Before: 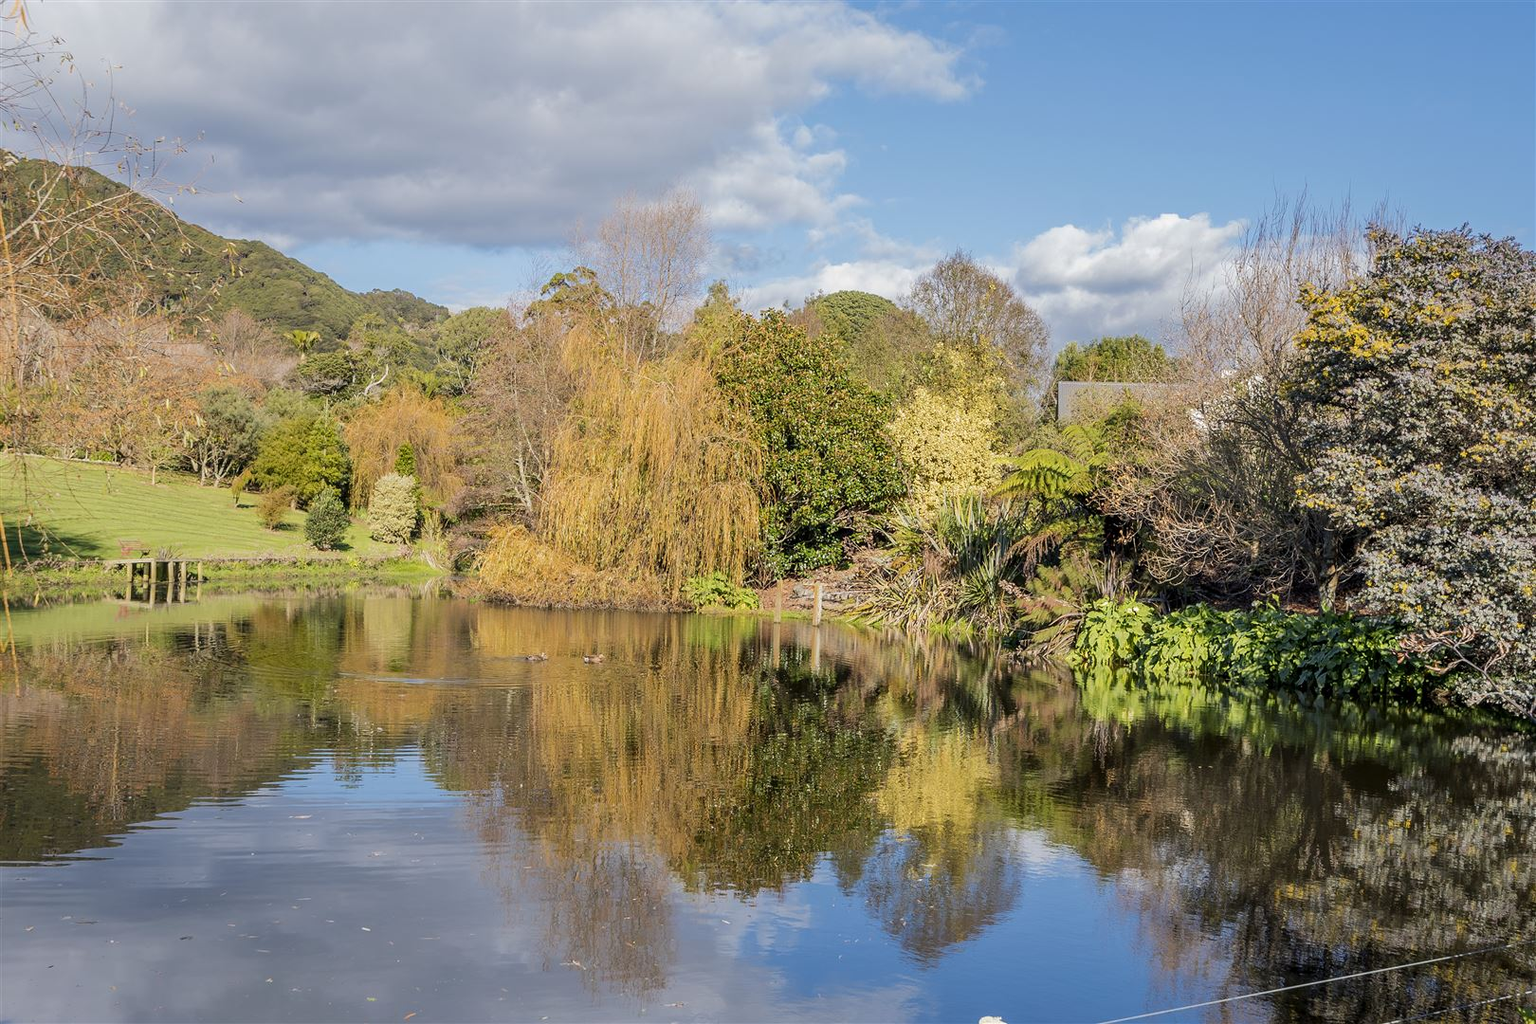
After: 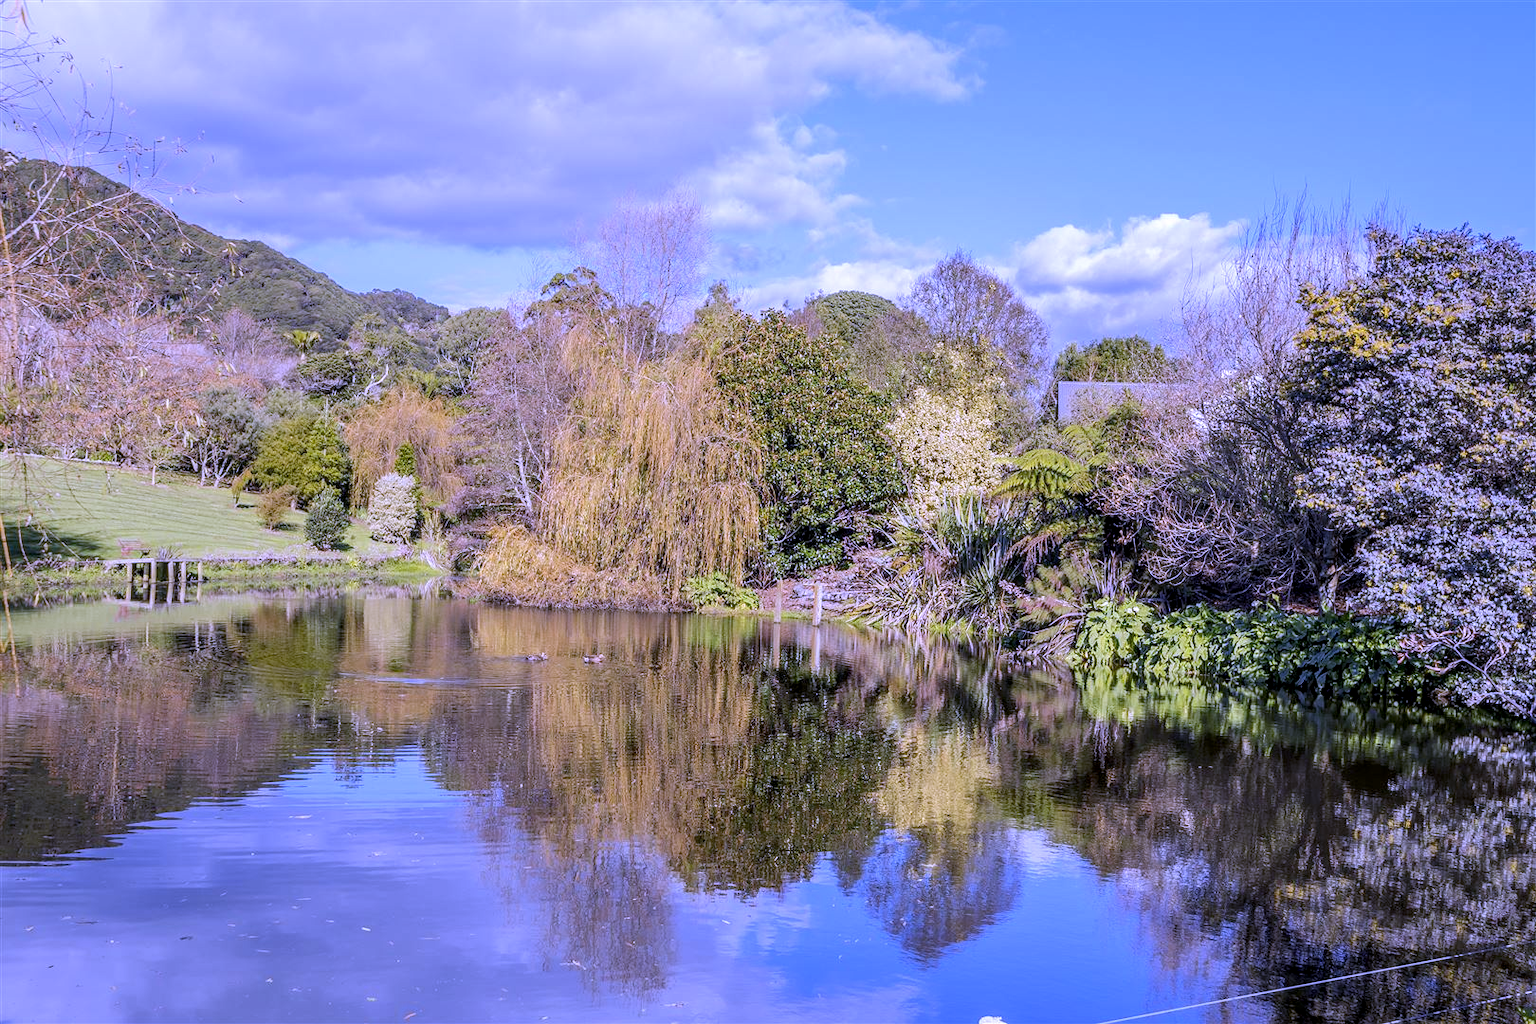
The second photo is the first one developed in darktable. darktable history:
white balance: red 0.98, blue 1.61
local contrast: on, module defaults
